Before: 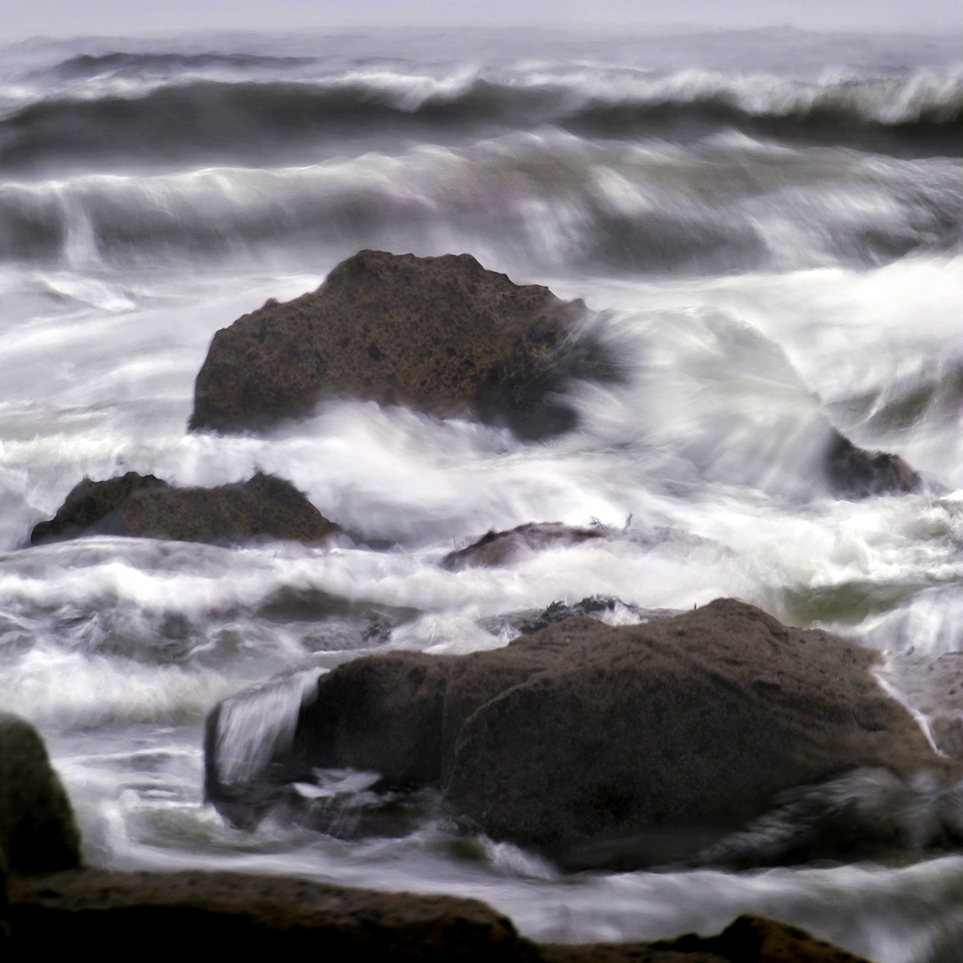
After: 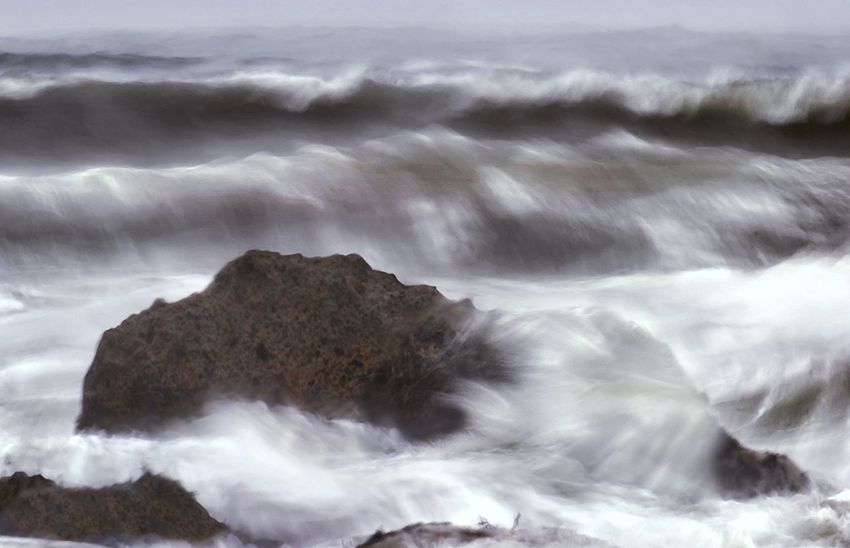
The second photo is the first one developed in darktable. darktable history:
crop and rotate: left 11.706%, bottom 43.034%
color correction: highlights a* -2.91, highlights b* -2.07, shadows a* 2.2, shadows b* 2.89
